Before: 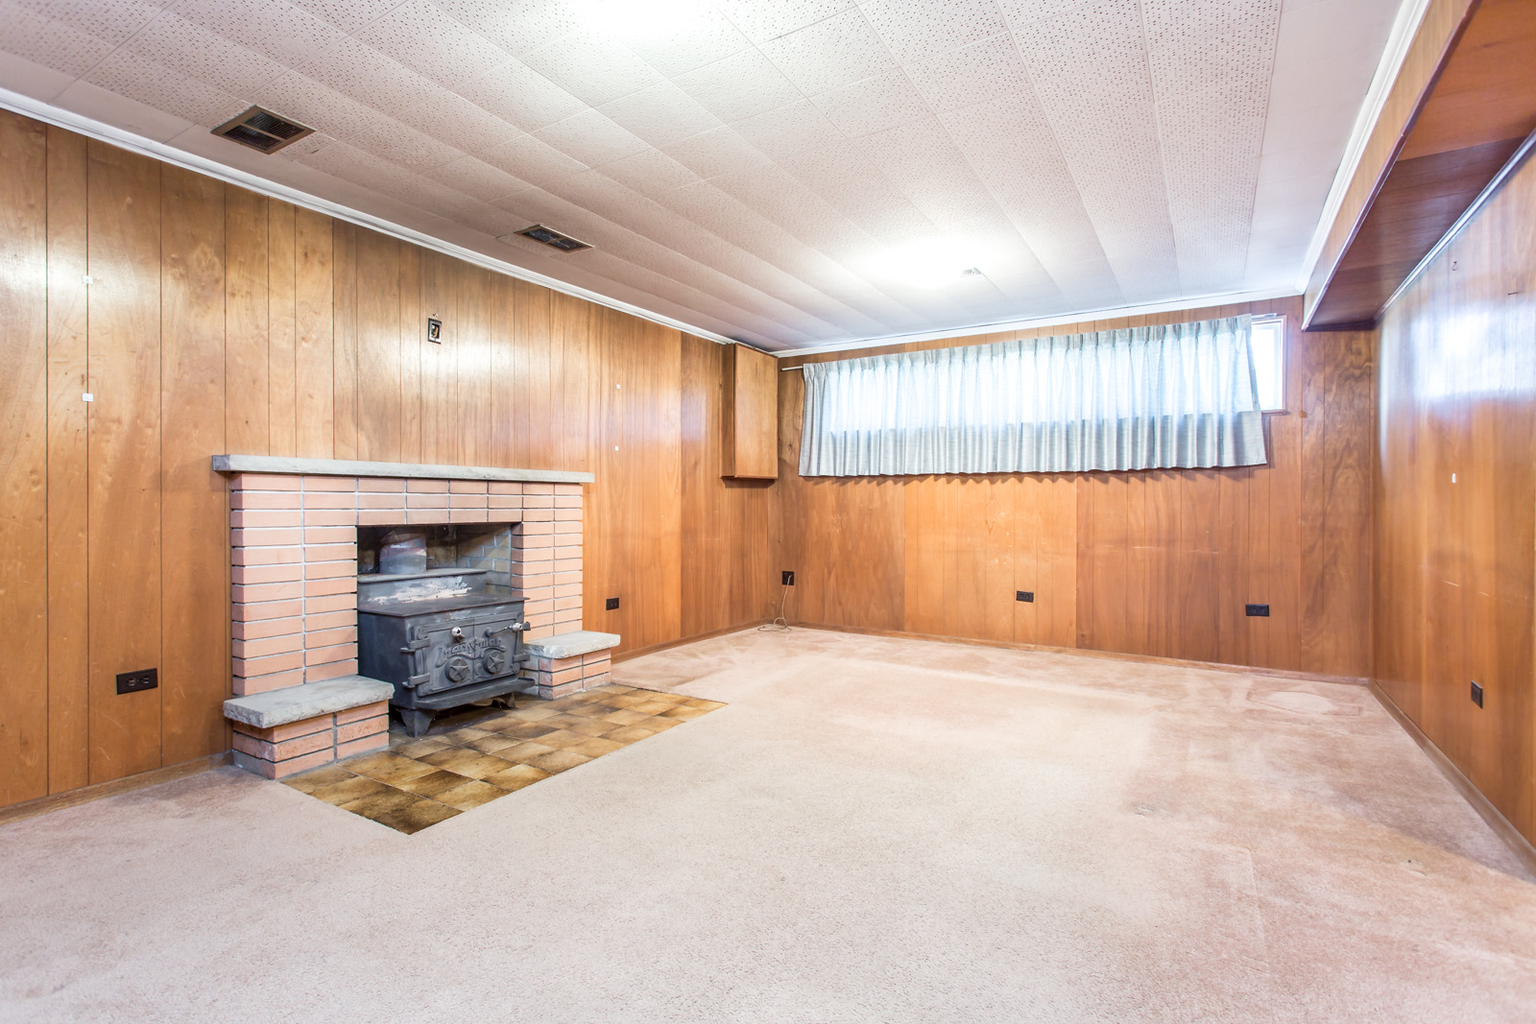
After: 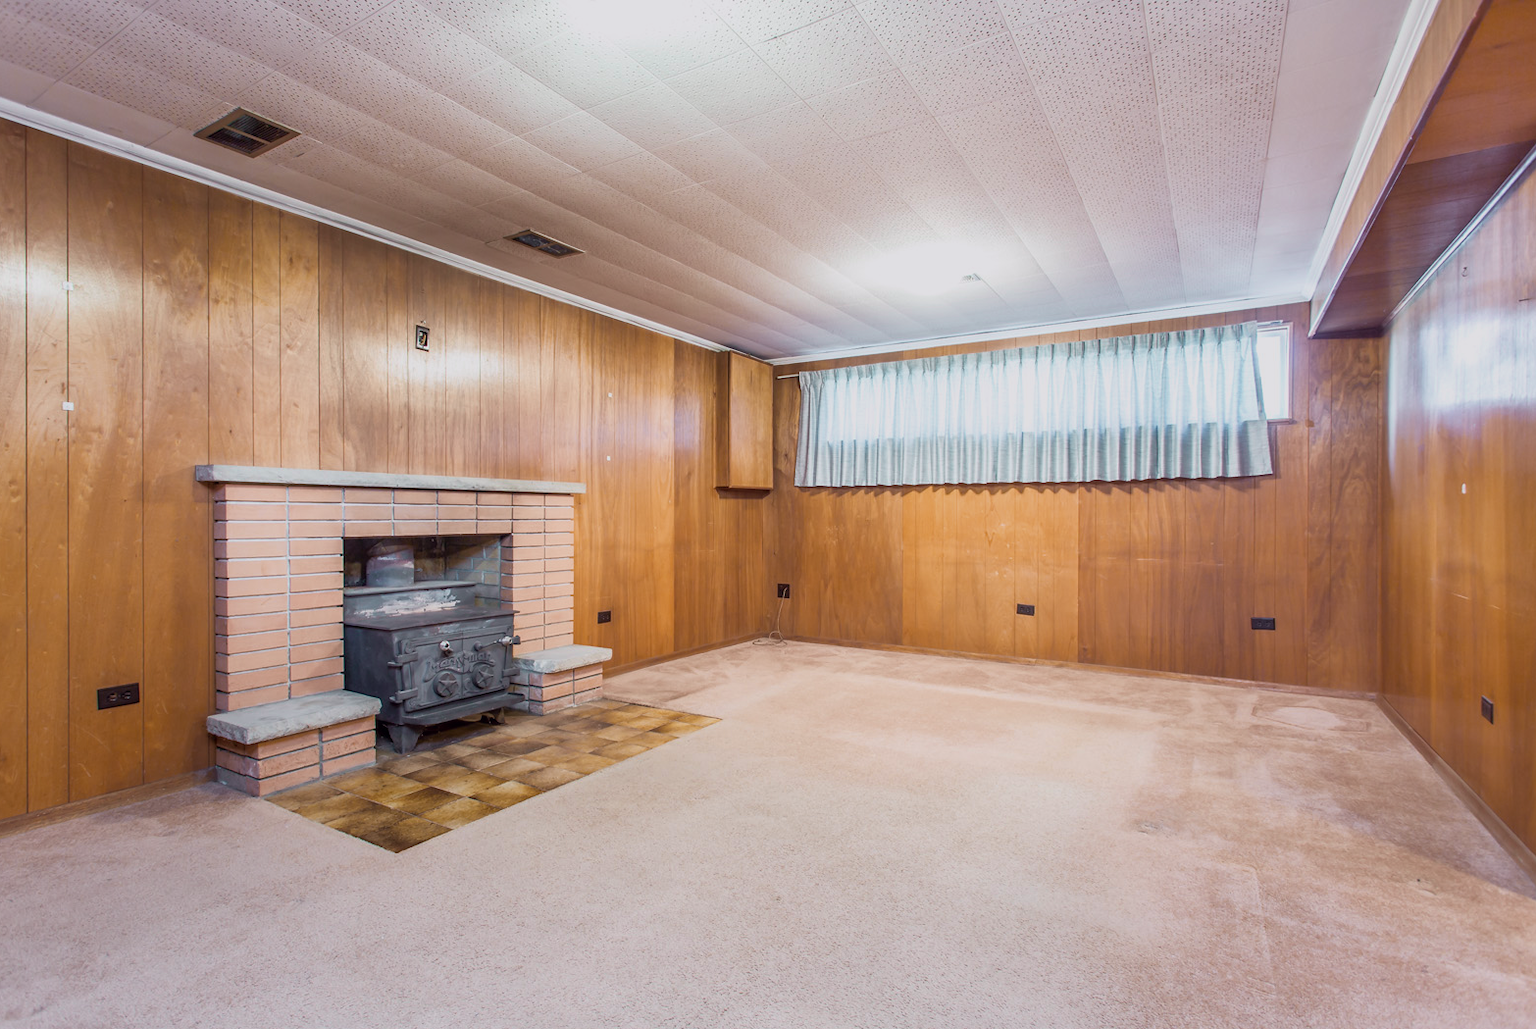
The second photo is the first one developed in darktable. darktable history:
exposure: exposure -0.436 EV, compensate highlight preservation false
crop and rotate: left 1.49%, right 0.628%, bottom 1.586%
tone curve: curves: ch0 [(0, 0) (0.15, 0.17) (0.452, 0.437) (0.611, 0.588) (0.751, 0.749) (1, 1)]; ch1 [(0, 0) (0.325, 0.327) (0.413, 0.442) (0.475, 0.467) (0.512, 0.522) (0.541, 0.55) (0.617, 0.612) (0.695, 0.697) (1, 1)]; ch2 [(0, 0) (0.386, 0.397) (0.452, 0.459) (0.505, 0.498) (0.536, 0.546) (0.574, 0.571) (0.633, 0.653) (1, 1)], color space Lab, independent channels, preserve colors none
